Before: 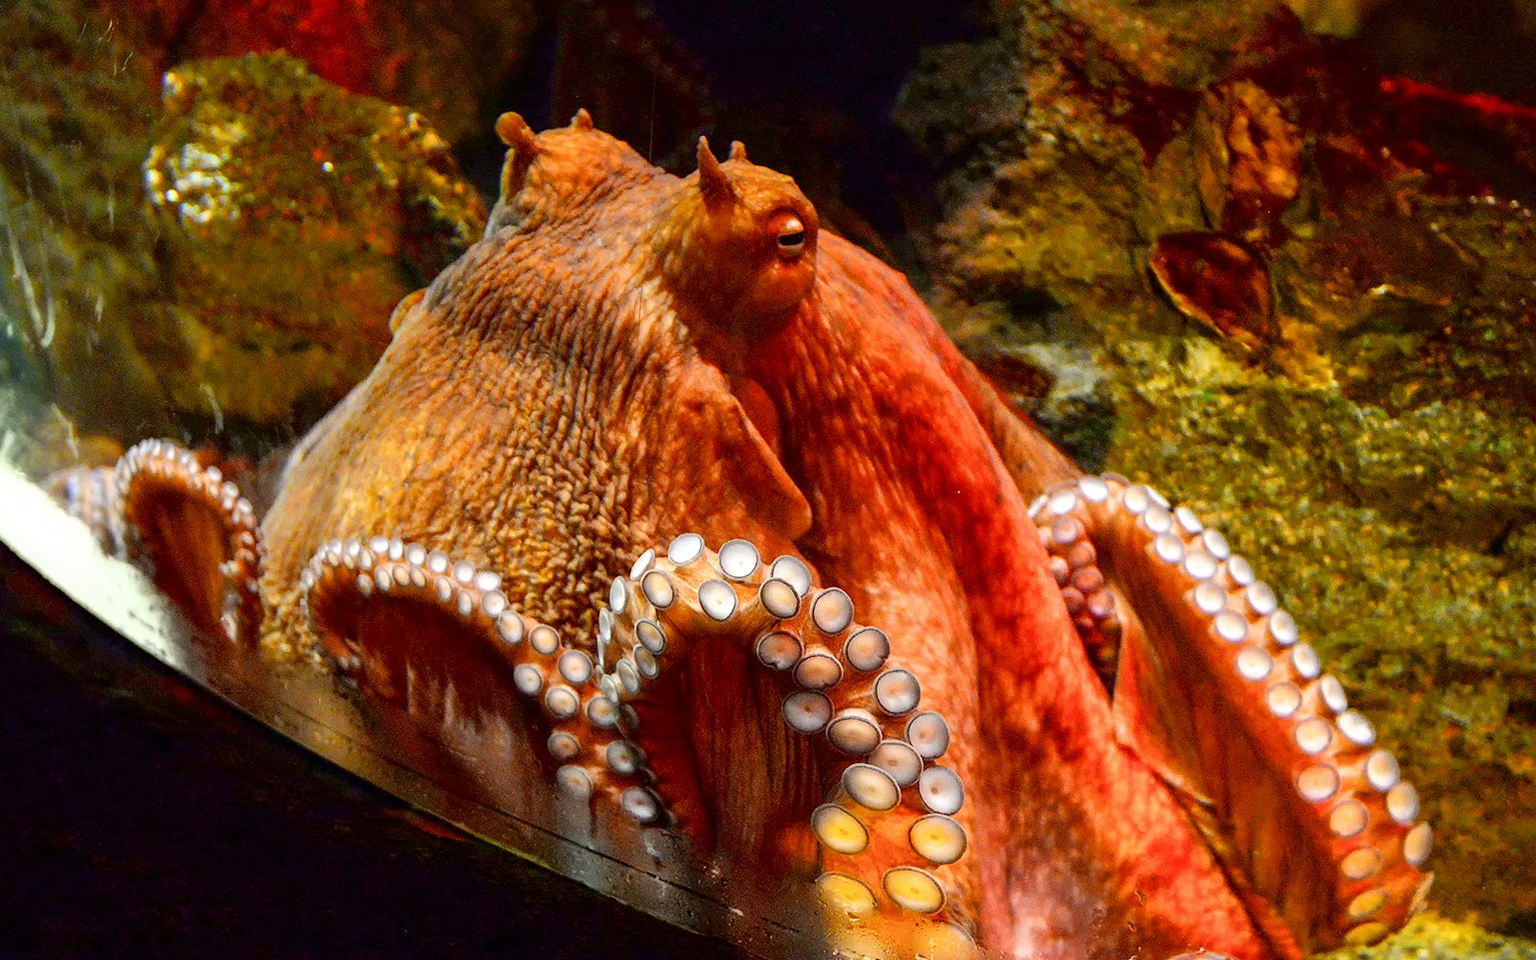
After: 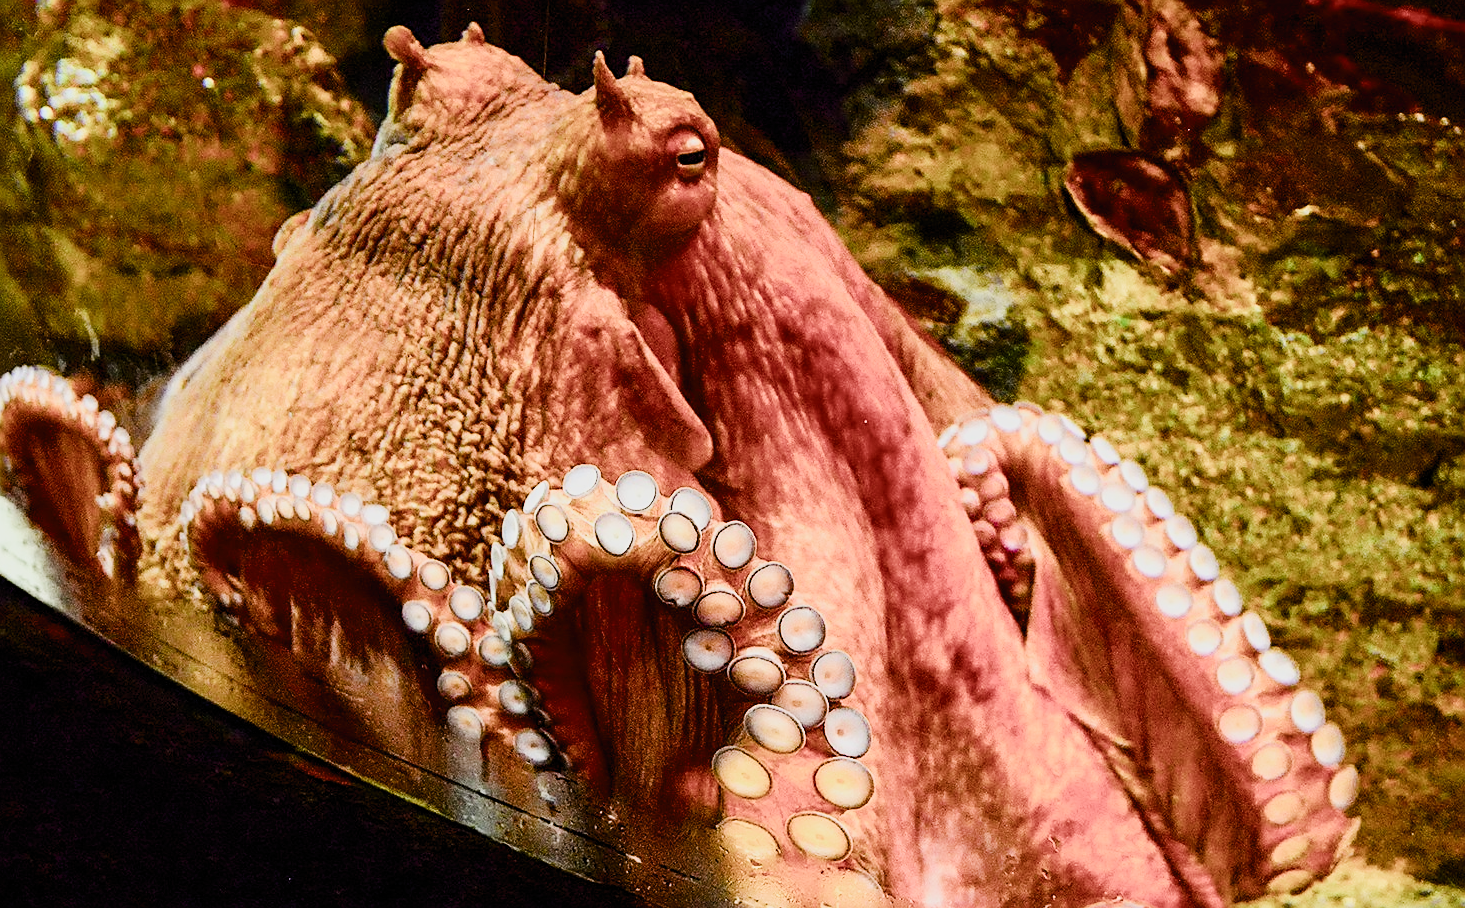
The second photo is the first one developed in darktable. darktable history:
filmic rgb: black relative exposure -7.17 EV, white relative exposure 5.37 EV, threshold 2.97 EV, hardness 3.02, color science v5 (2021), contrast in shadows safe, contrast in highlights safe, enable highlight reconstruction true
exposure: black level correction 0, exposure 0.893 EV, compensate highlight preservation false
contrast brightness saturation: contrast 0.221
sharpen: on, module defaults
color balance rgb: perceptual saturation grading › global saturation 40.705%, perceptual saturation grading › highlights -25.594%, perceptual saturation grading › mid-tones 35.179%, perceptual saturation grading › shadows 35.952%, perceptual brilliance grading › global brilliance 1.291%, perceptual brilliance grading › highlights -3.699%
crop and rotate: left 8.38%, top 9.148%
color correction: highlights b* -0.015, saturation 0.797
